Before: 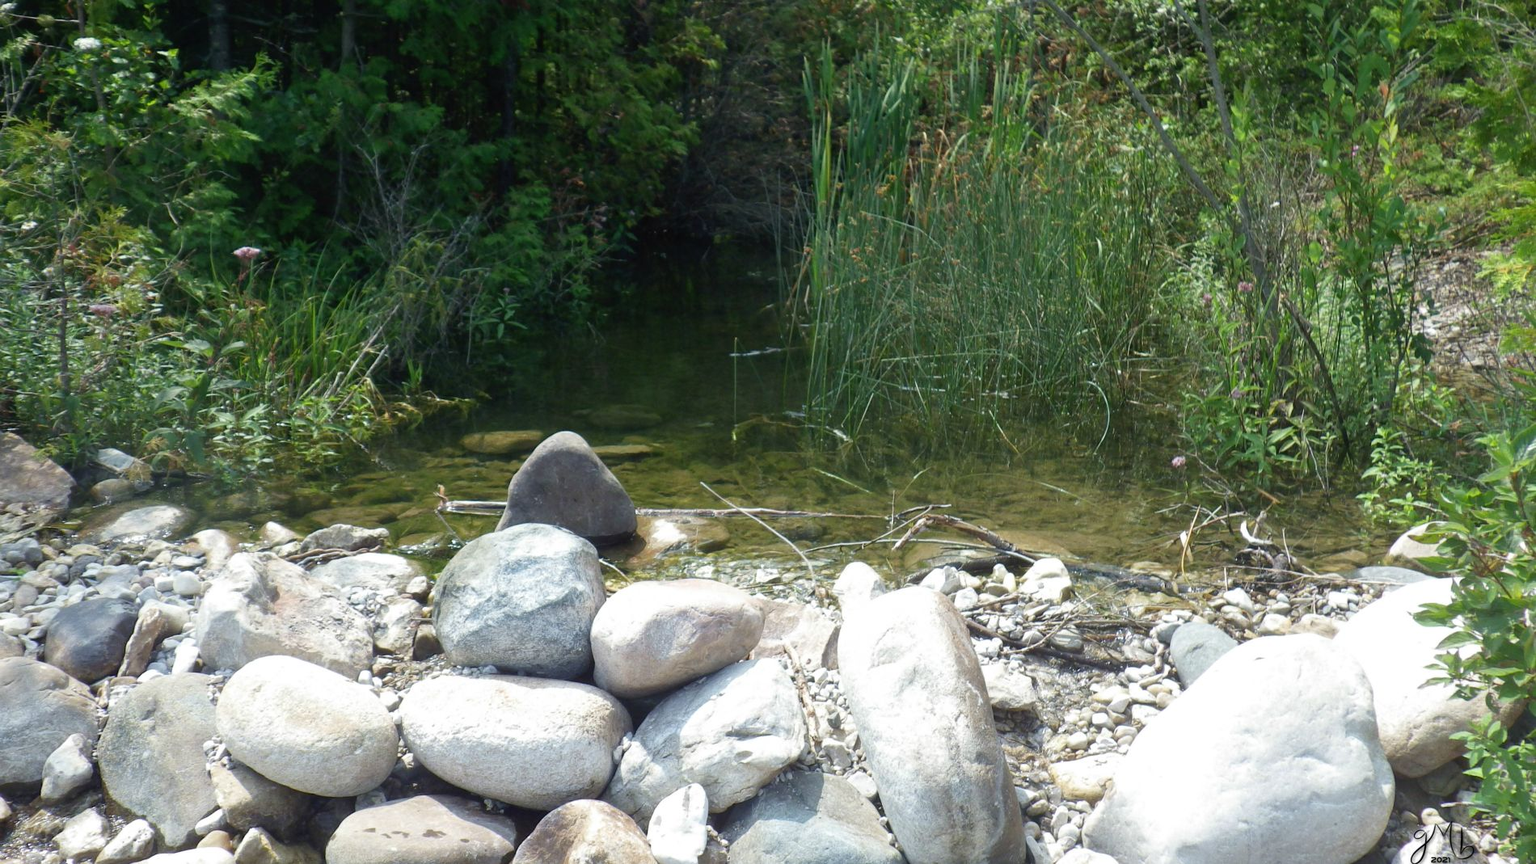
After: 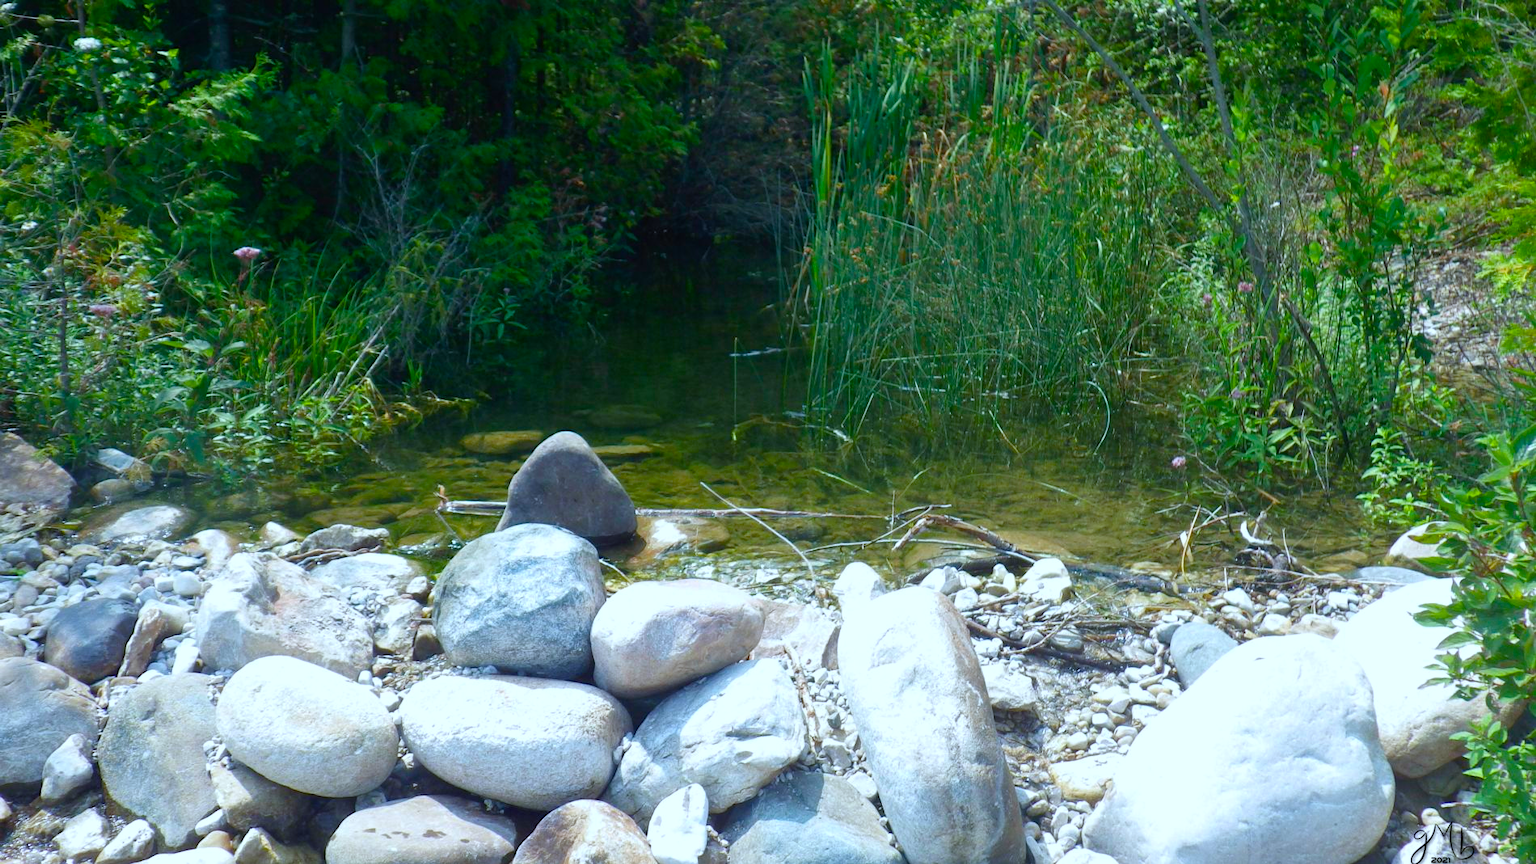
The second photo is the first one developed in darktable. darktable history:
color balance rgb: perceptual saturation grading › global saturation 35.908%, perceptual saturation grading › shadows 35.556%, global vibrance 9.78%
color calibration: illuminant custom, x 0.368, y 0.373, temperature 4340.1 K
